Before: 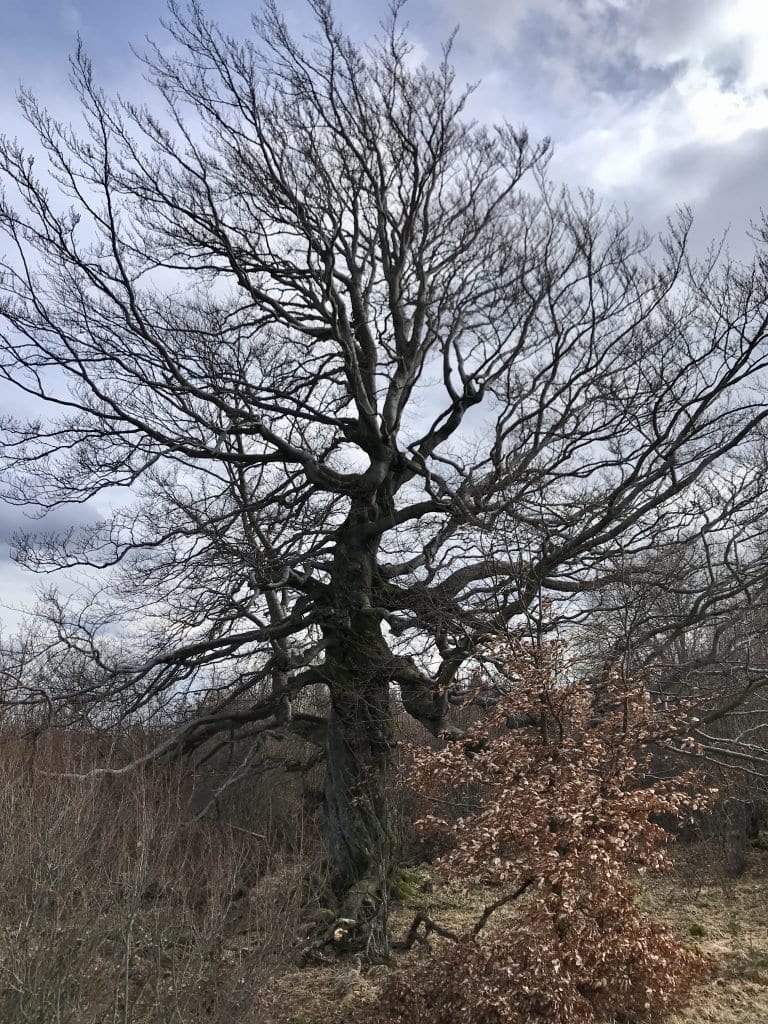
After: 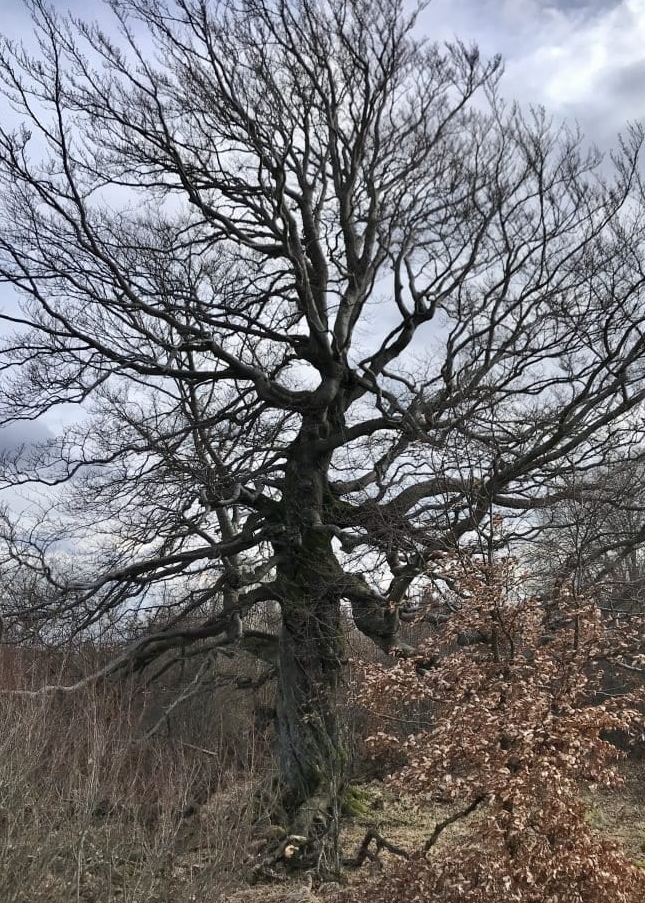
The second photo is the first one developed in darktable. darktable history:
crop: left 6.446%, top 8.188%, right 9.538%, bottom 3.548%
shadows and highlights: shadows 52.34, highlights -28.23, soften with gaussian
